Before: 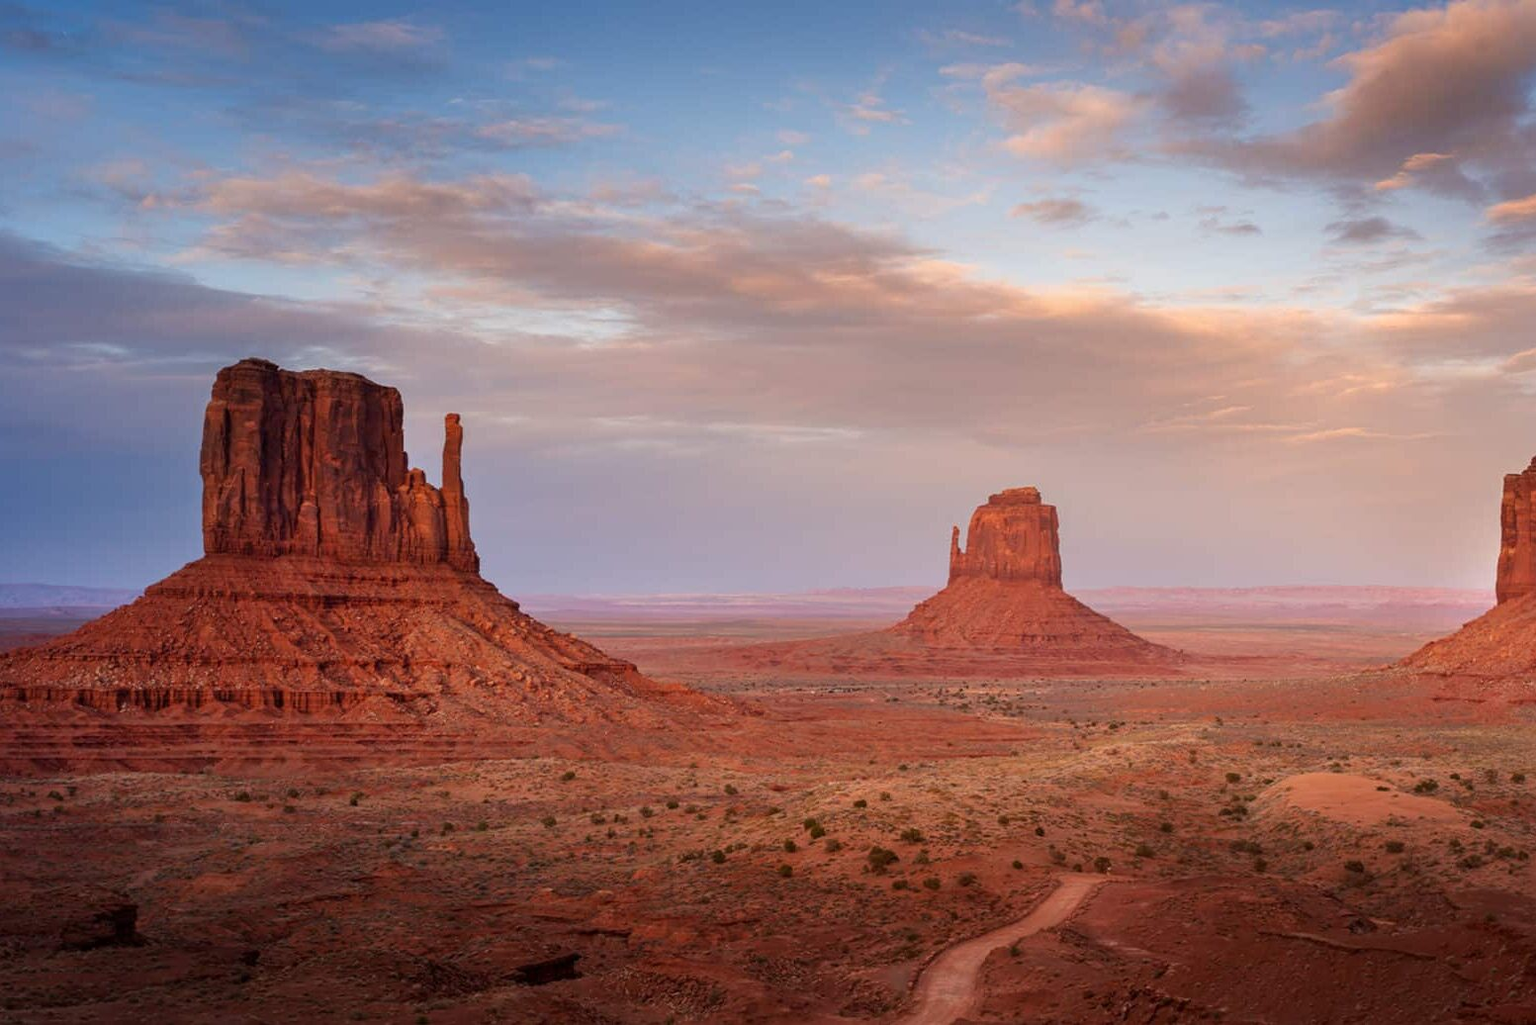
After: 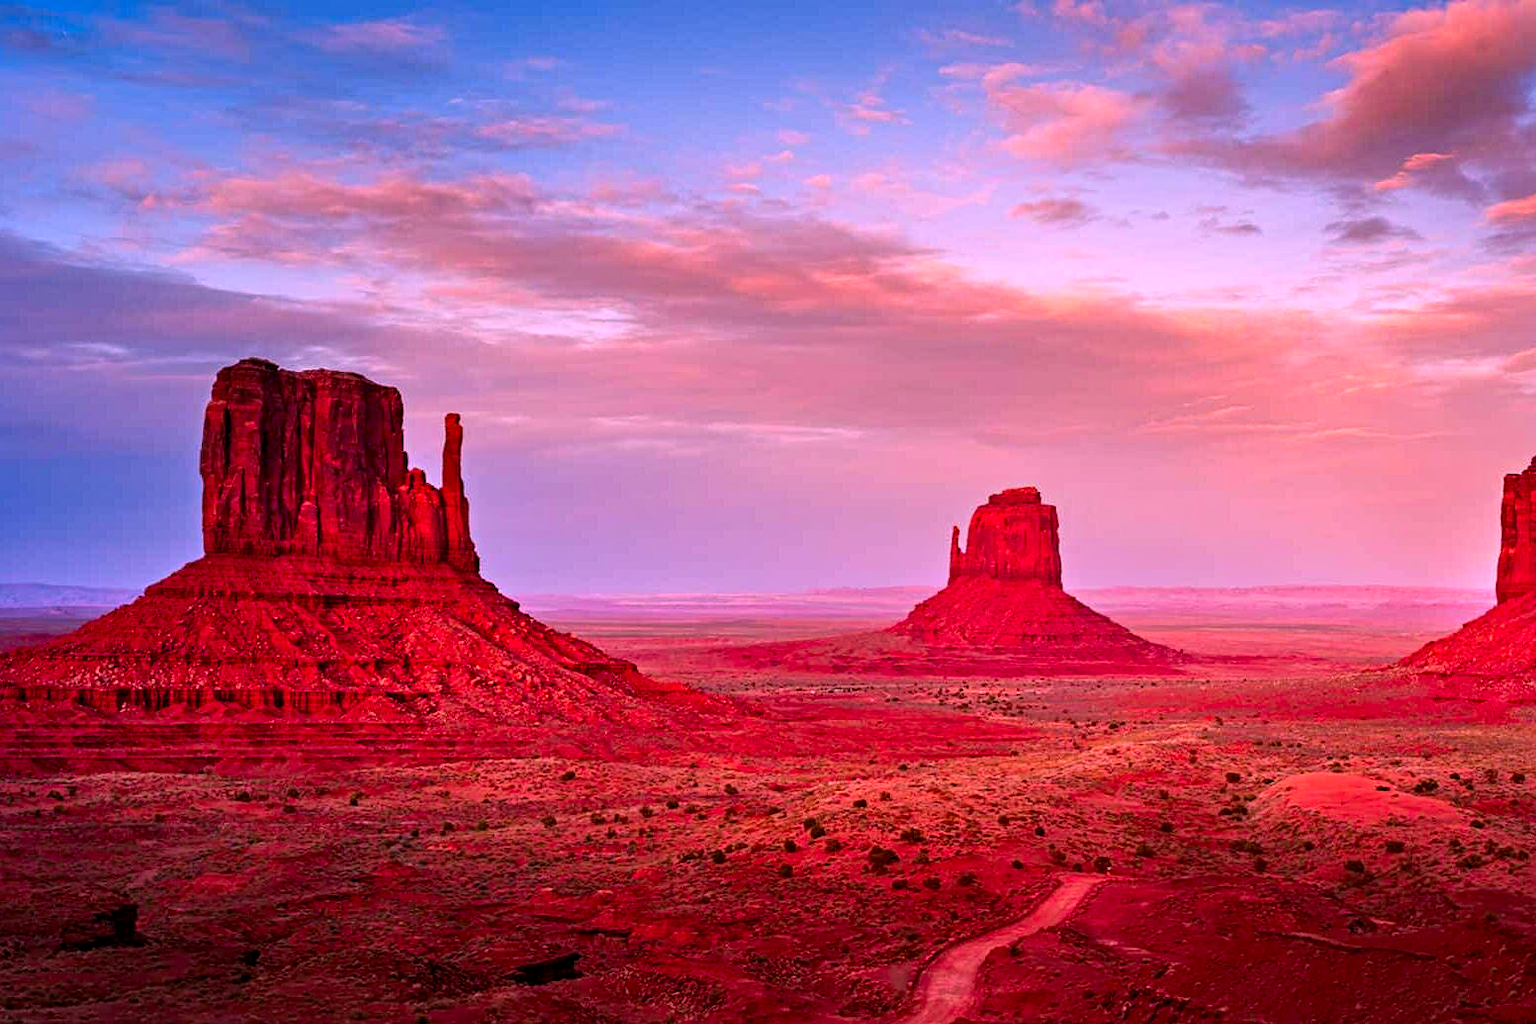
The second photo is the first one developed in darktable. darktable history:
contrast equalizer: octaves 7, y [[0.506, 0.531, 0.562, 0.606, 0.638, 0.669], [0.5 ×6], [0.5 ×6], [0 ×6], [0 ×6]]
color correction: highlights a* 19.5, highlights b* -11.53, saturation 1.69
